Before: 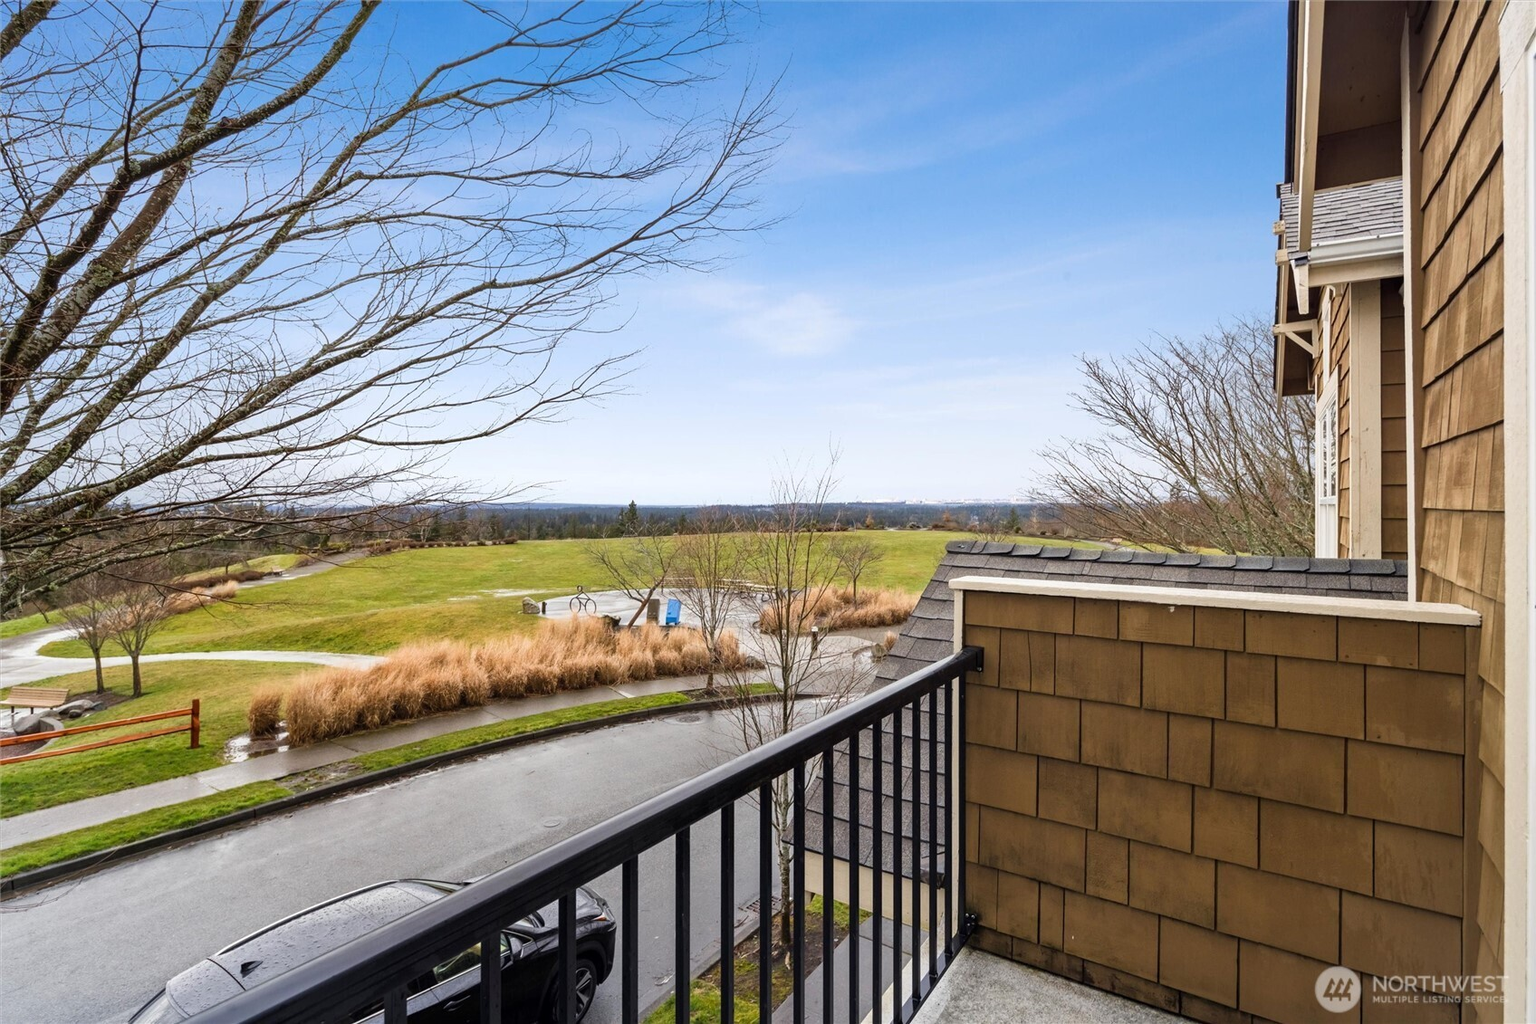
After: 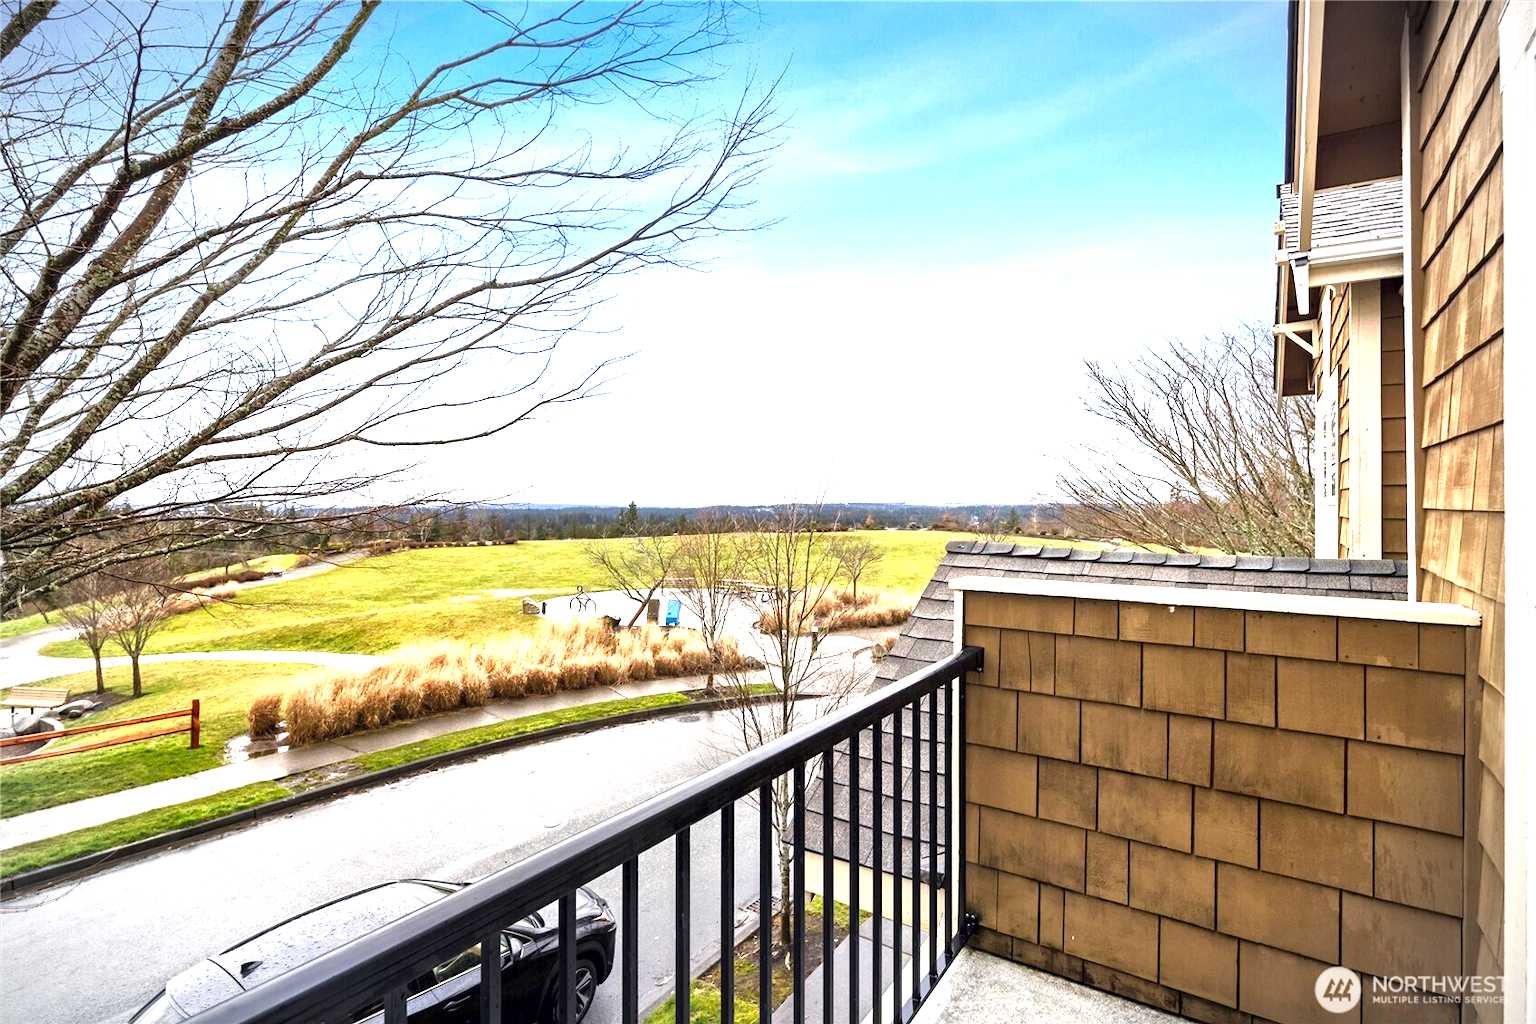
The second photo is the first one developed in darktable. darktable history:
vignetting: fall-off start 88.45%, fall-off radius 43.09%, width/height ratio 1.154, unbound false
exposure: exposure 1.234 EV, compensate highlight preservation false
local contrast: mode bilateral grid, contrast 100, coarseness 99, detail 165%, midtone range 0.2
